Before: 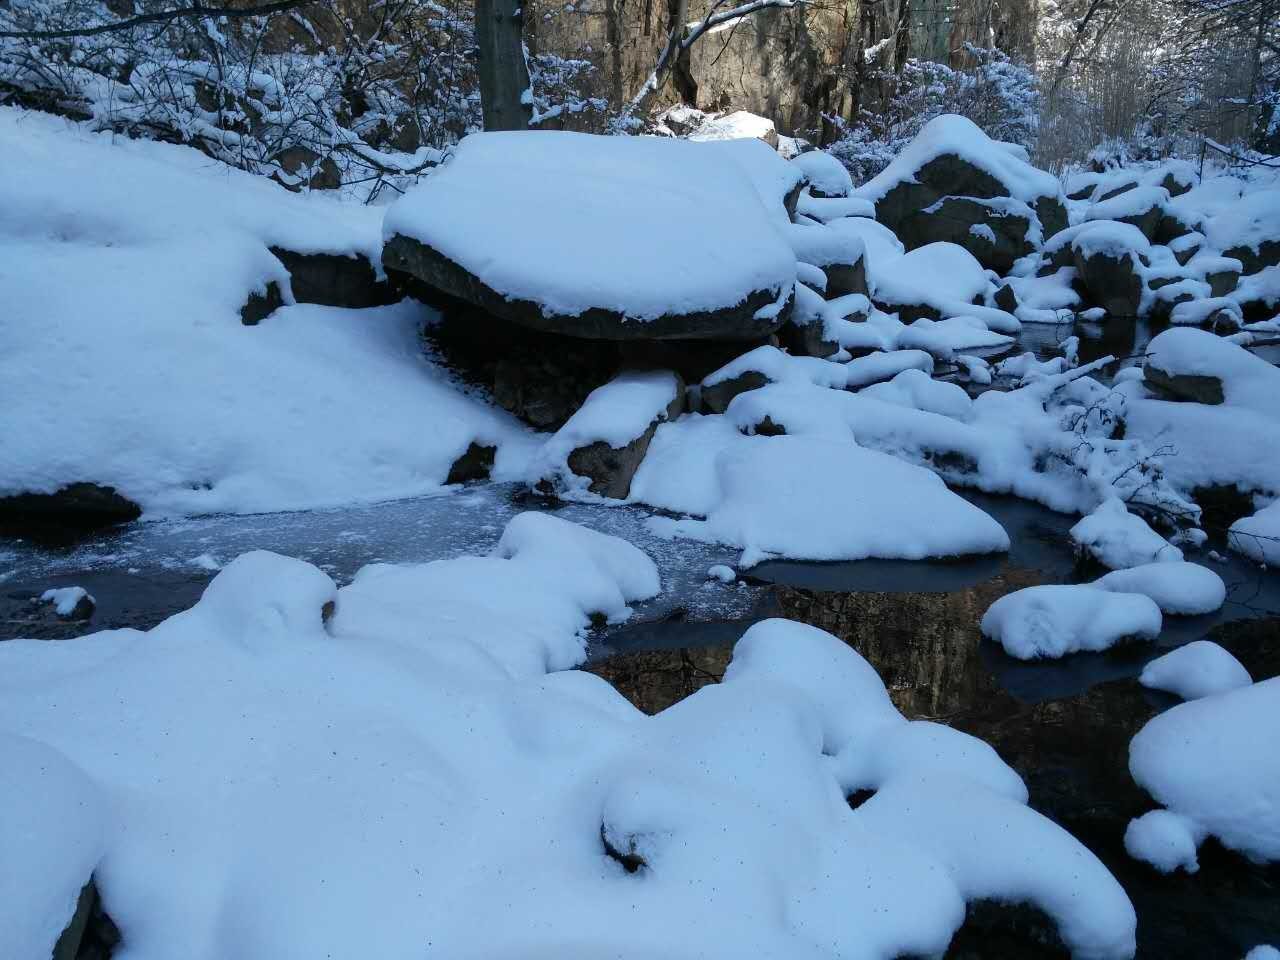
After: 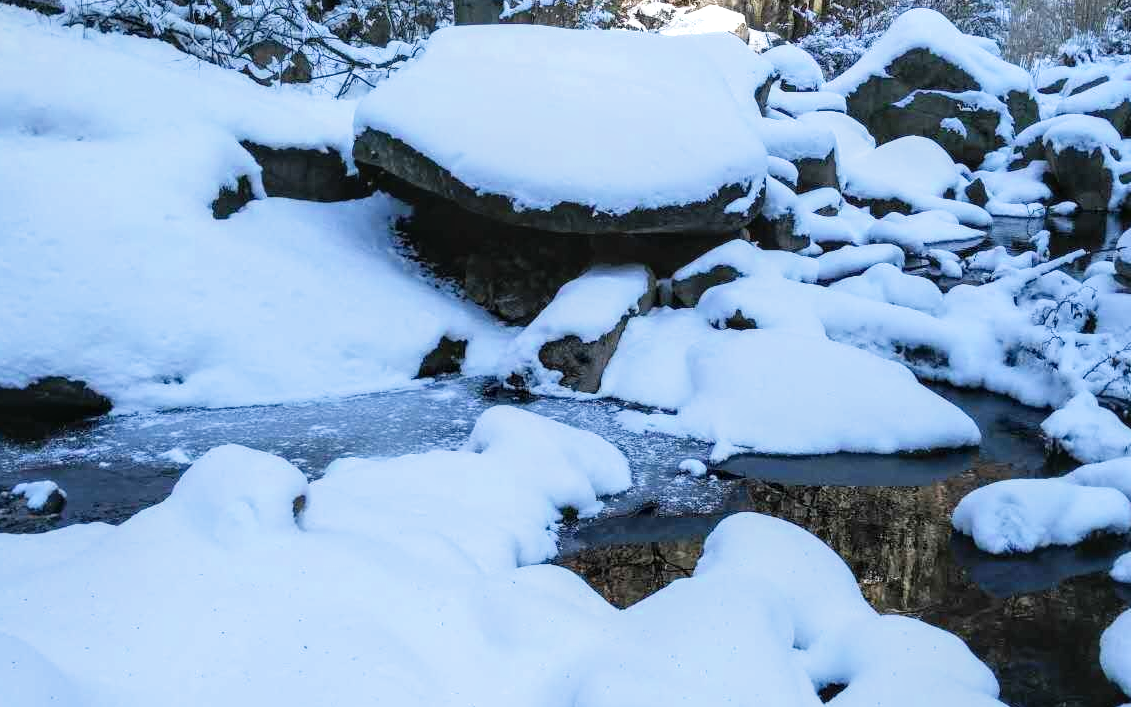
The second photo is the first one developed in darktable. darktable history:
local contrast: on, module defaults
filmic rgb: black relative exposure -11.39 EV, white relative exposure 3.21 EV, threshold 5.95 EV, hardness 6.71, enable highlight reconstruction true
exposure: black level correction 0, exposure 1.2 EV, compensate exposure bias true, compensate highlight preservation false
crop and rotate: left 2.314%, top 11.087%, right 9.323%, bottom 15.177%
